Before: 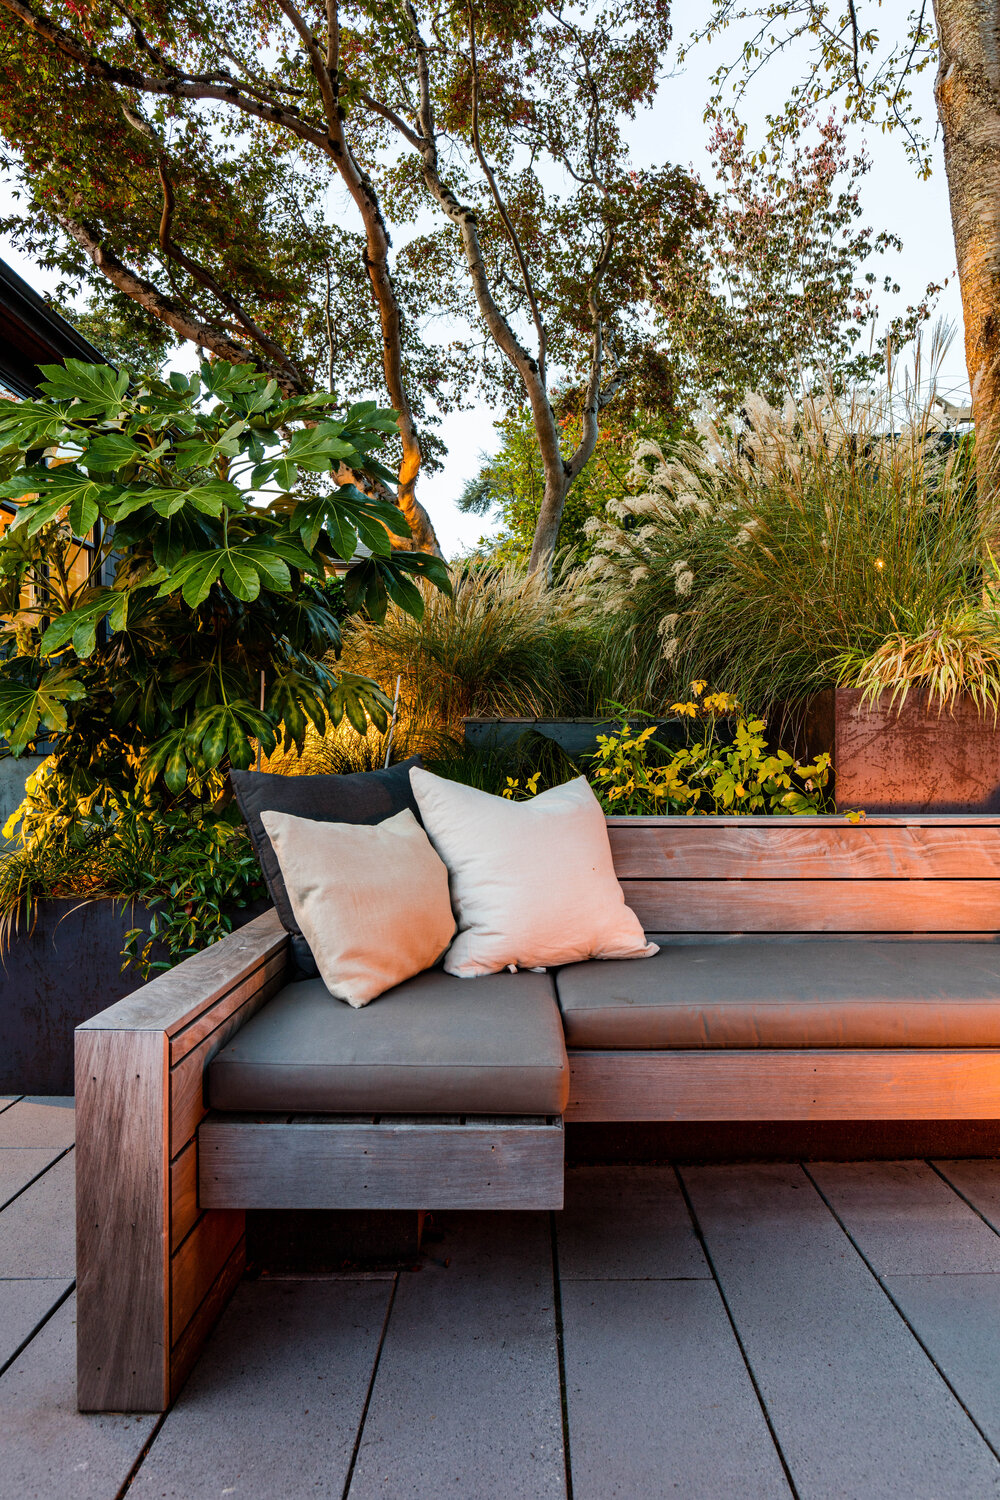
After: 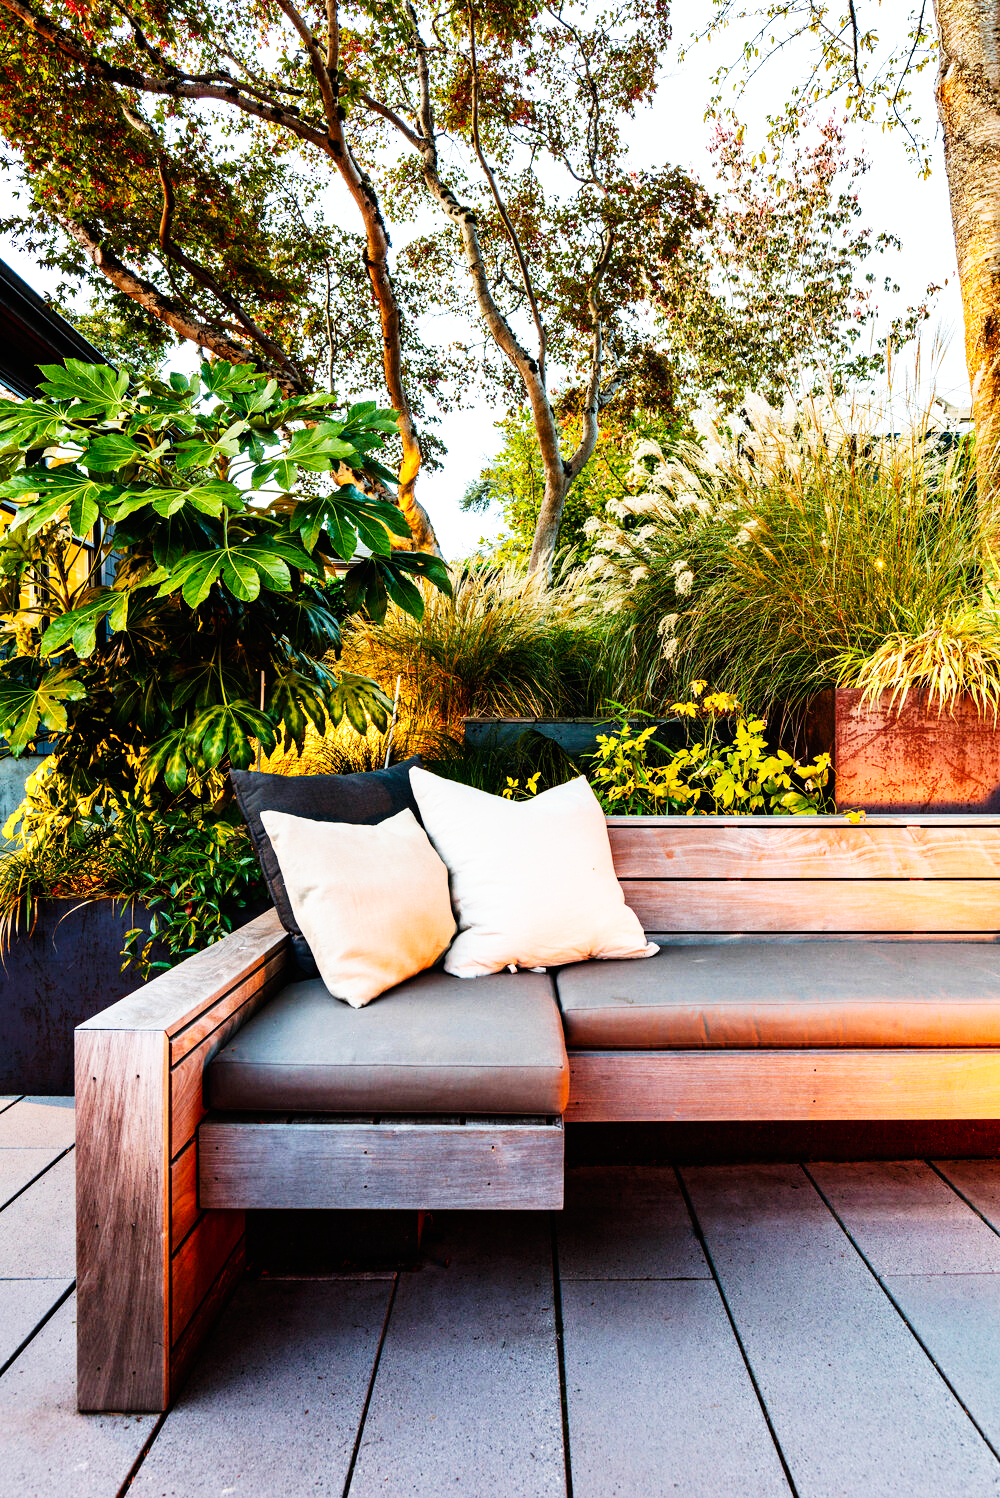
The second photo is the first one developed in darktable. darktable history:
crop: bottom 0.072%
base curve: curves: ch0 [(0, 0) (0.007, 0.004) (0.027, 0.03) (0.046, 0.07) (0.207, 0.54) (0.442, 0.872) (0.673, 0.972) (1, 1)], preserve colors none
exposure: exposure 0.023 EV, compensate highlight preservation false
